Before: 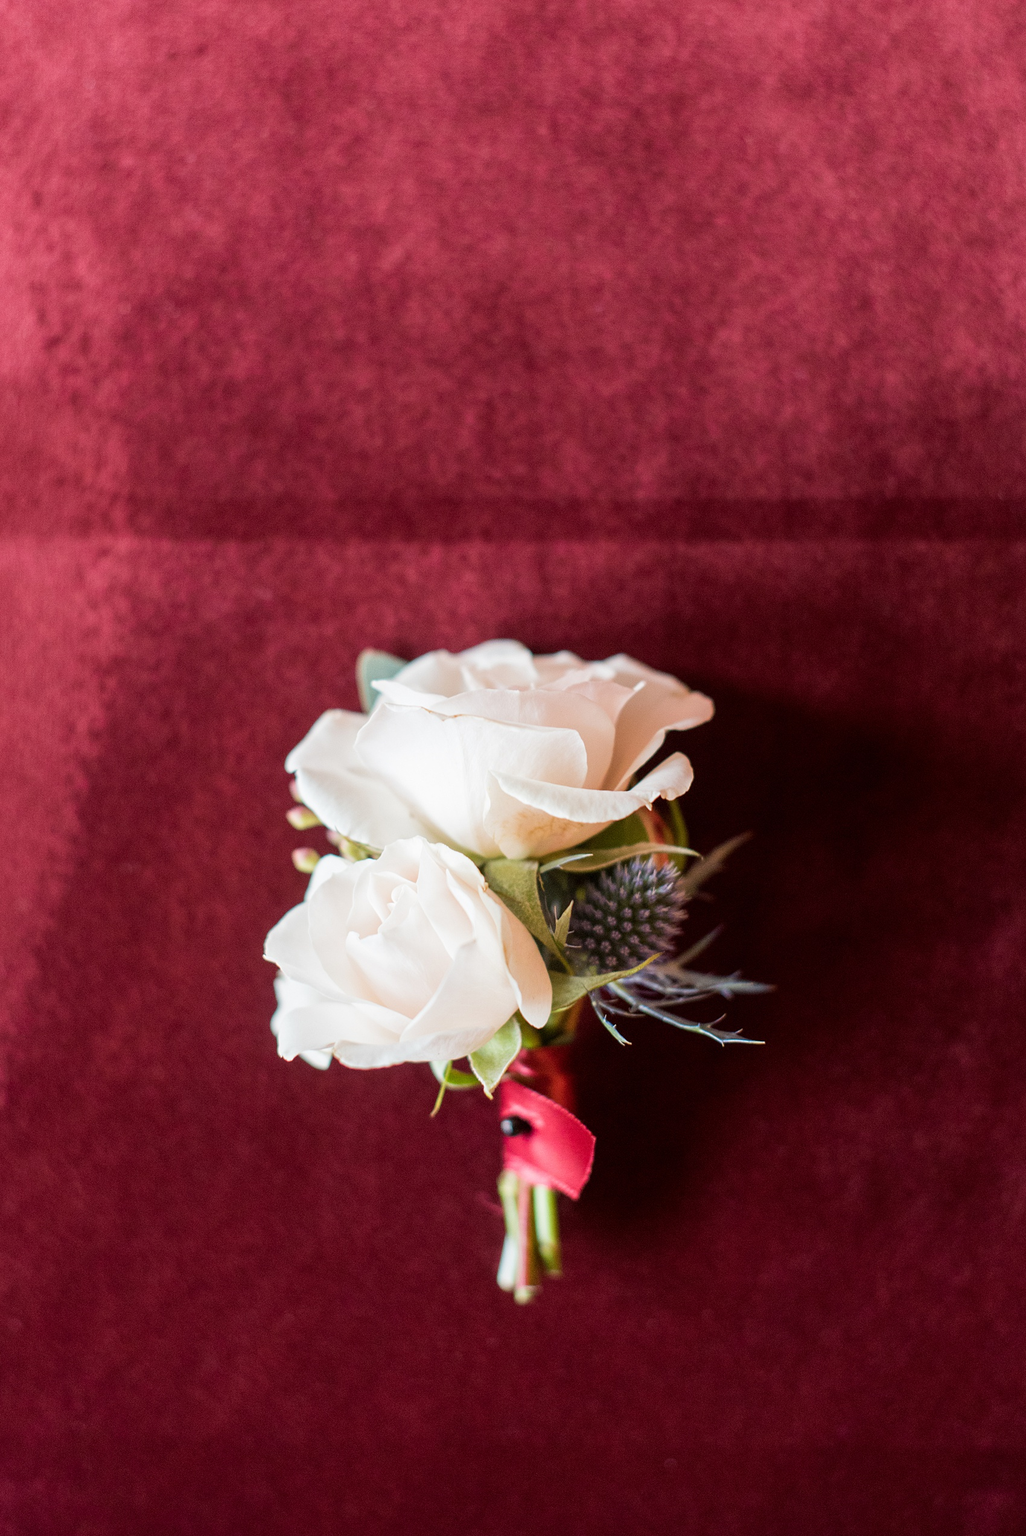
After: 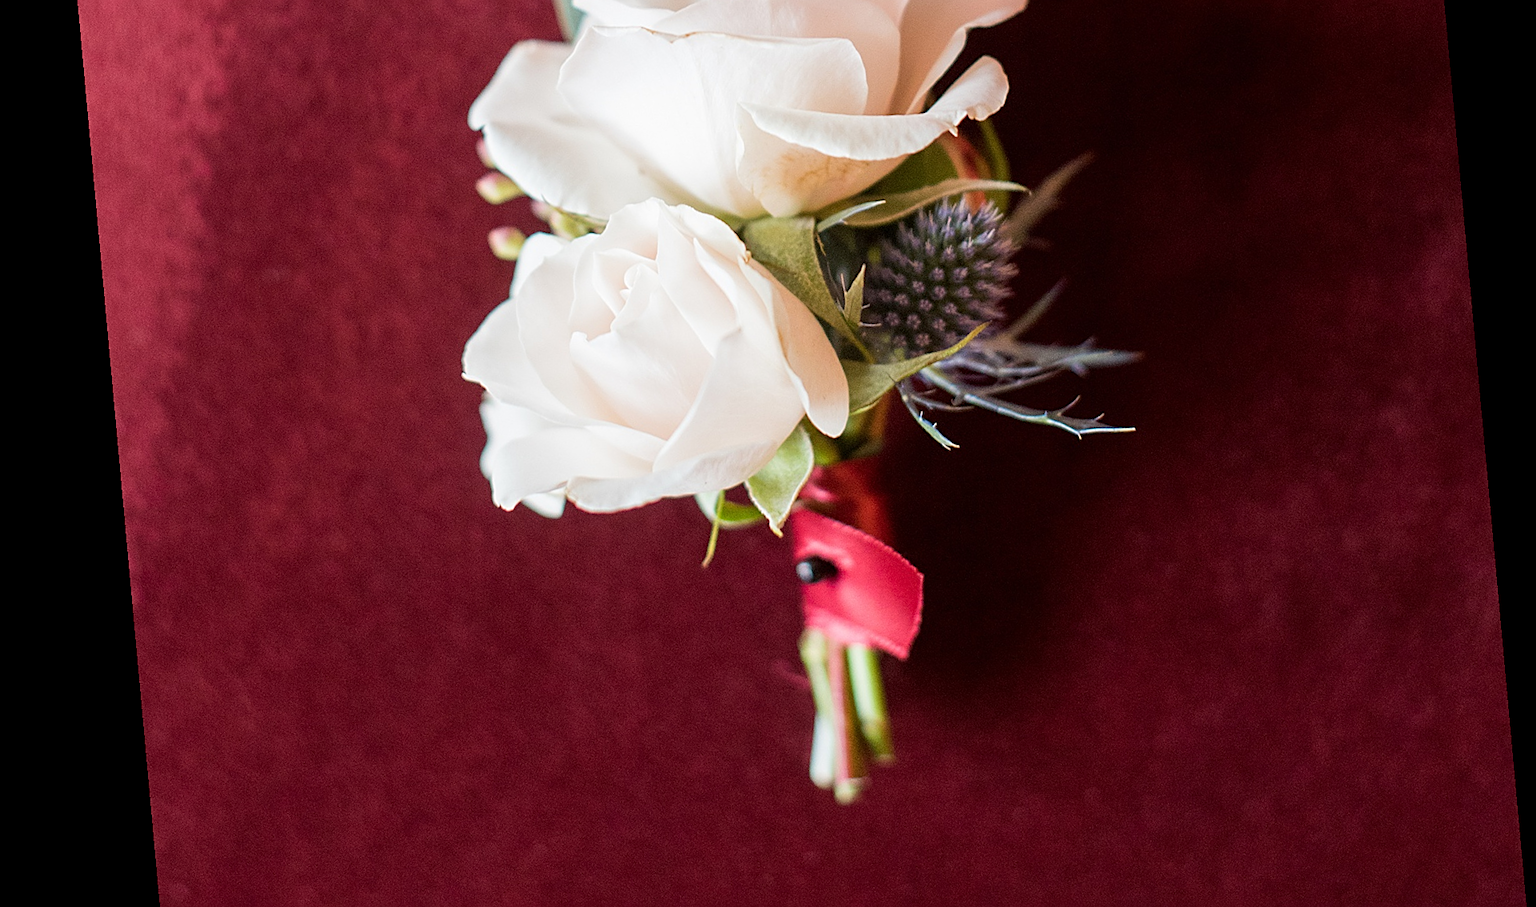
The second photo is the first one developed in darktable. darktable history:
rotate and perspective: rotation -5.2°, automatic cropping off
crop: top 45.551%, bottom 12.262%
sharpen: on, module defaults
